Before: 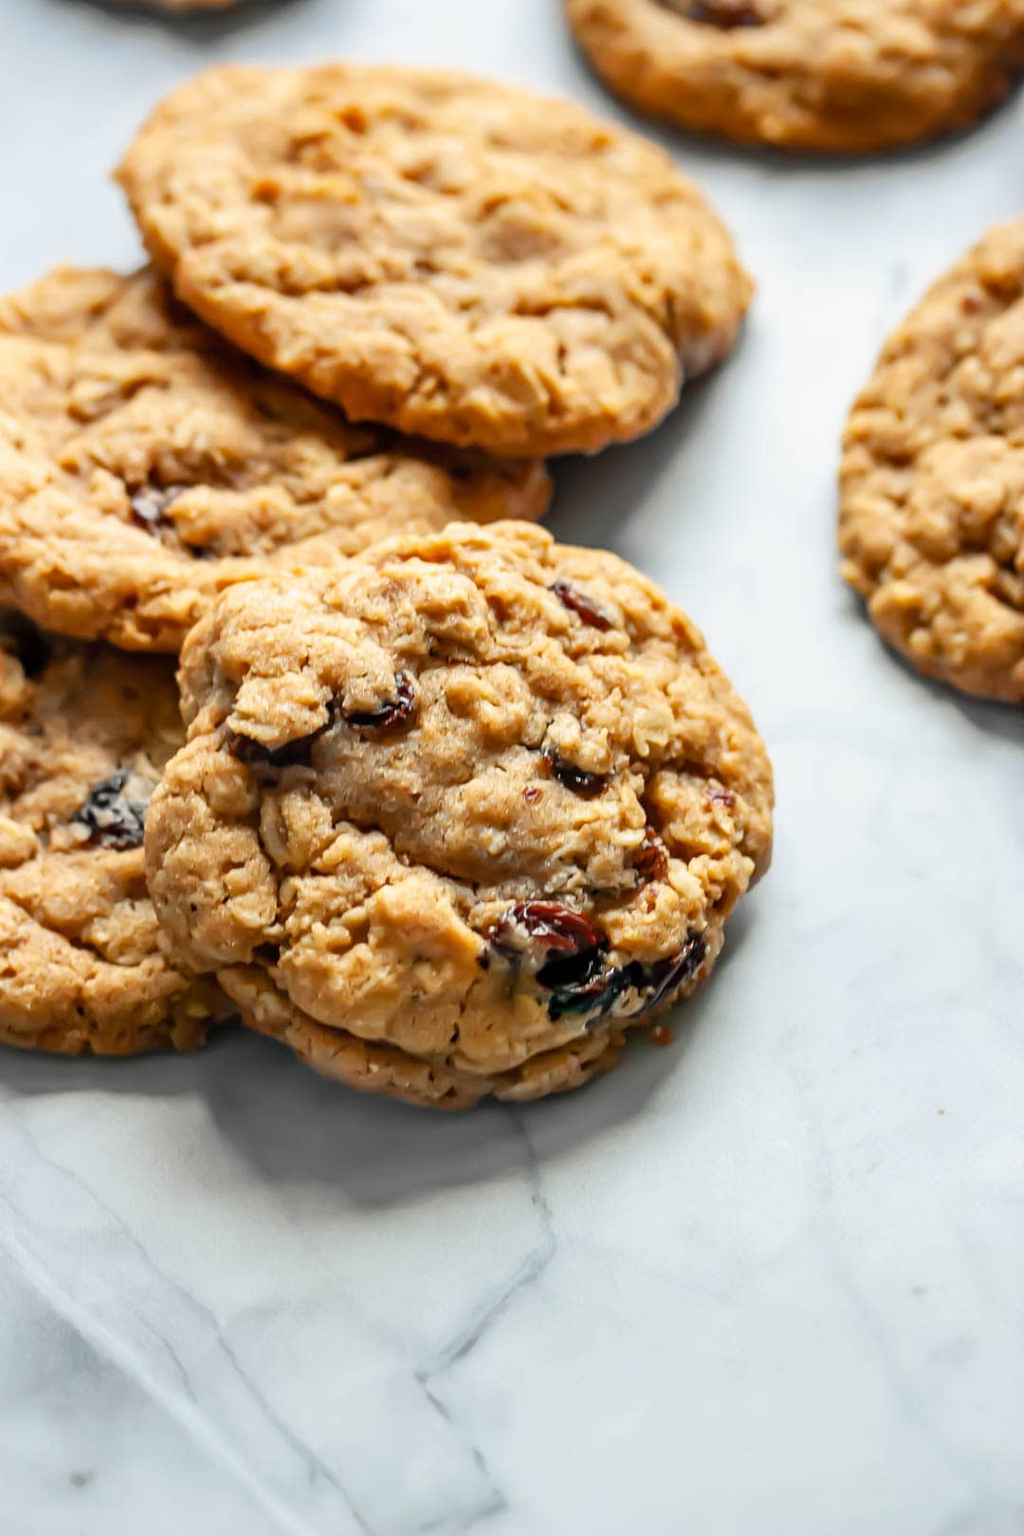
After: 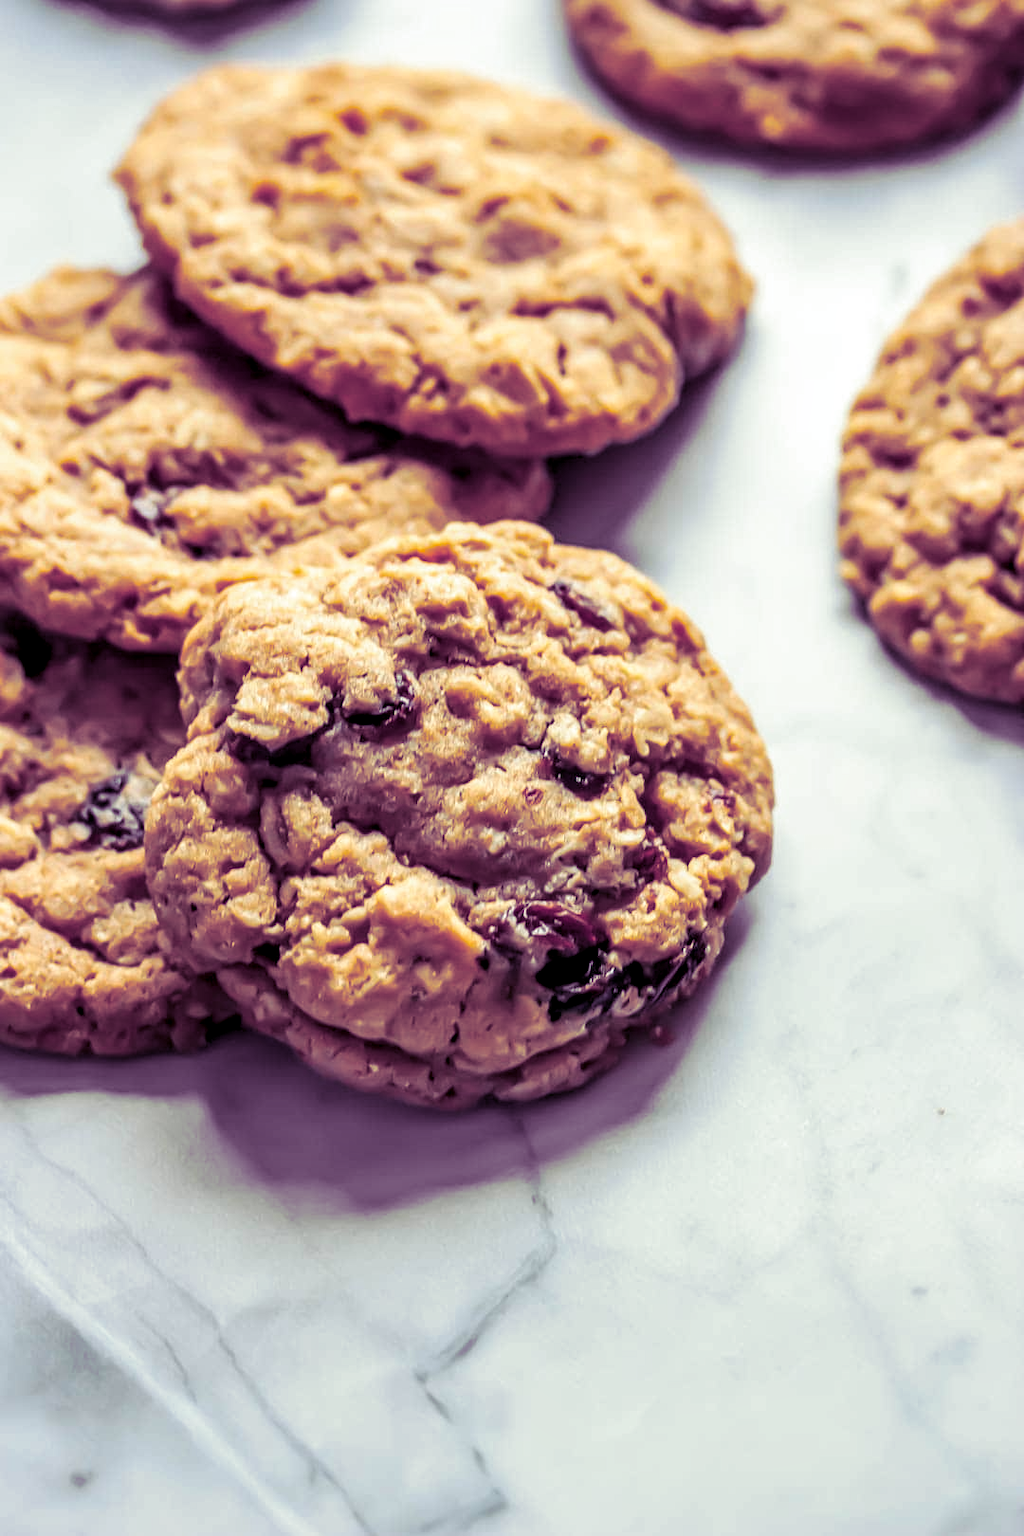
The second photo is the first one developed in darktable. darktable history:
split-toning: shadows › hue 277.2°, shadows › saturation 0.74
local contrast: detail 130%
